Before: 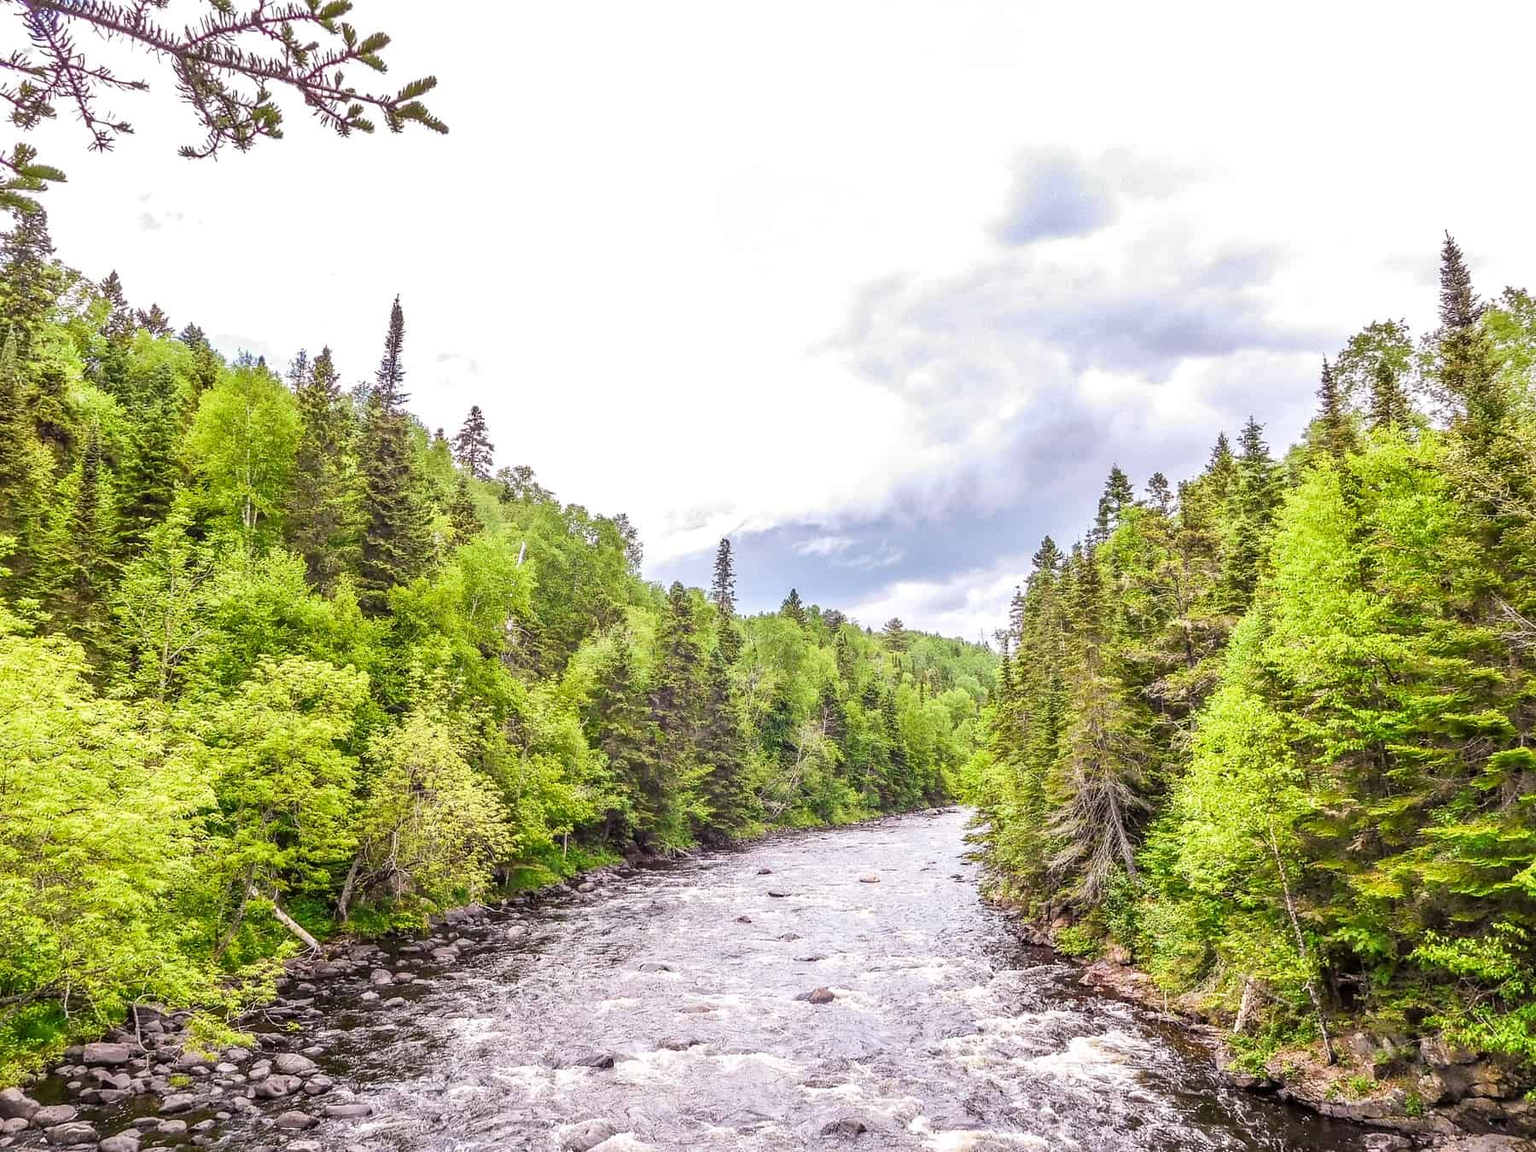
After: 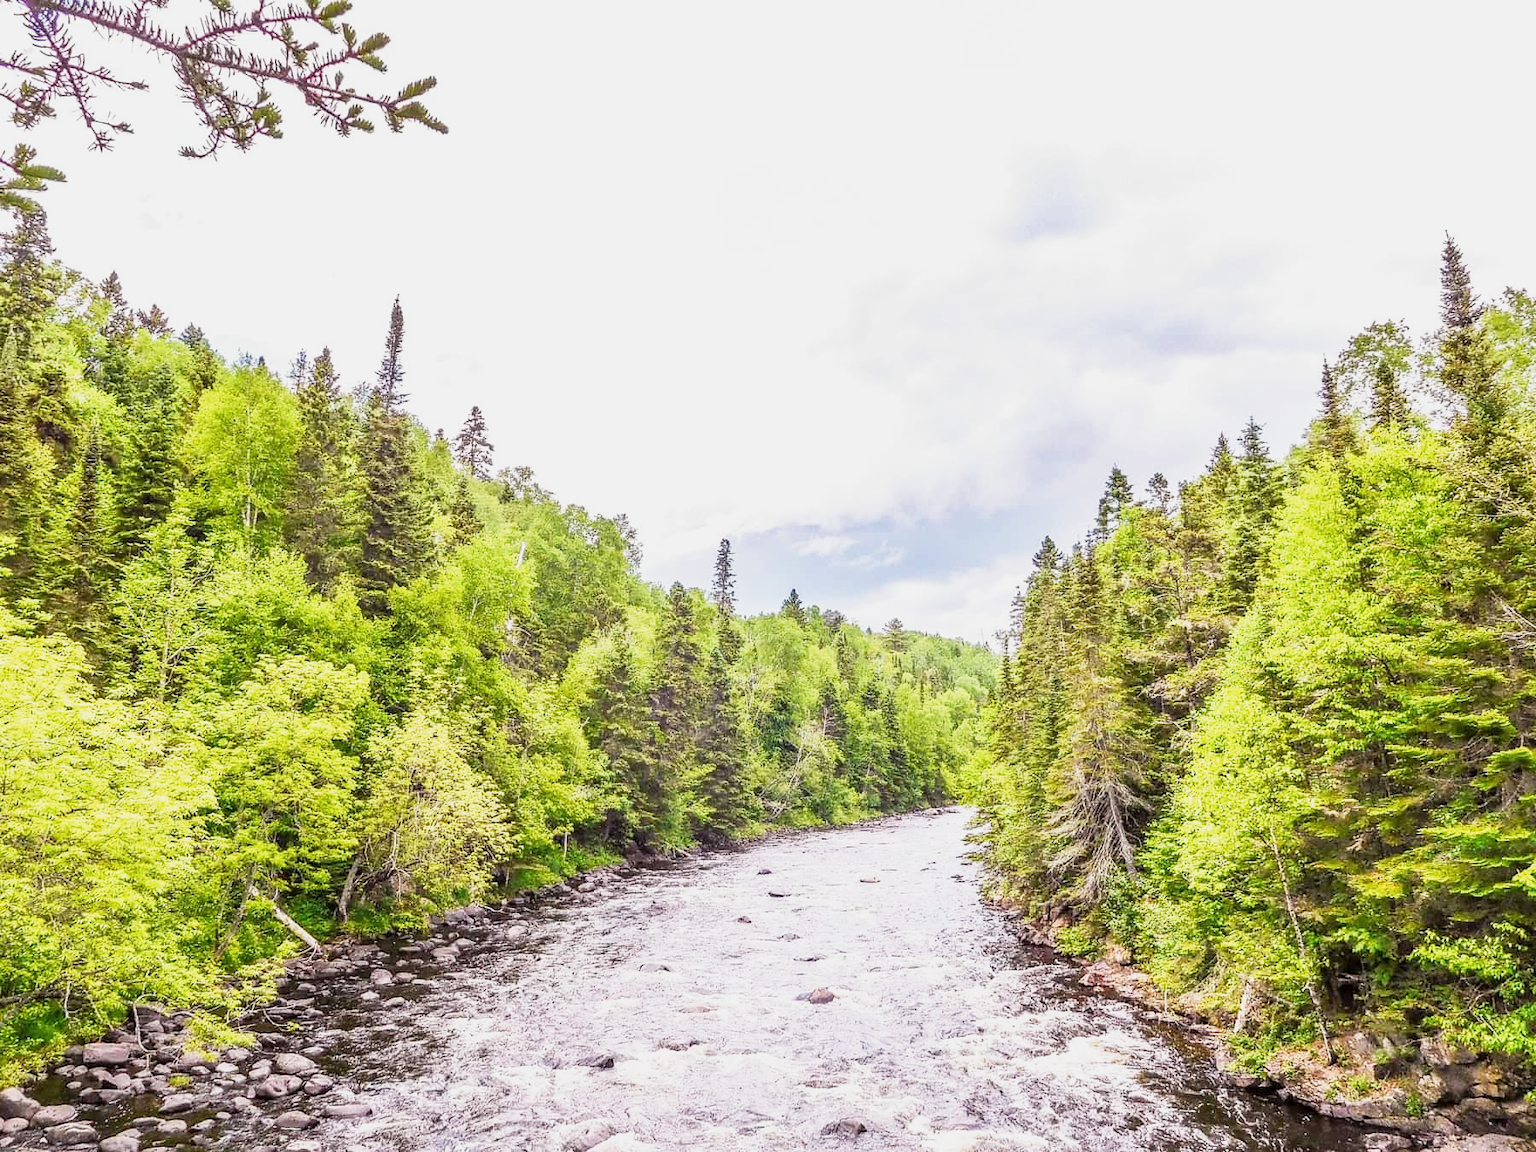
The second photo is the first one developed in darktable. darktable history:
base curve: curves: ch0 [(0, 0) (0.088, 0.125) (0.176, 0.251) (0.354, 0.501) (0.613, 0.749) (1, 0.877)], preserve colors none
haze removal: strength 0.53, distance 0.925, compatibility mode true, adaptive false
